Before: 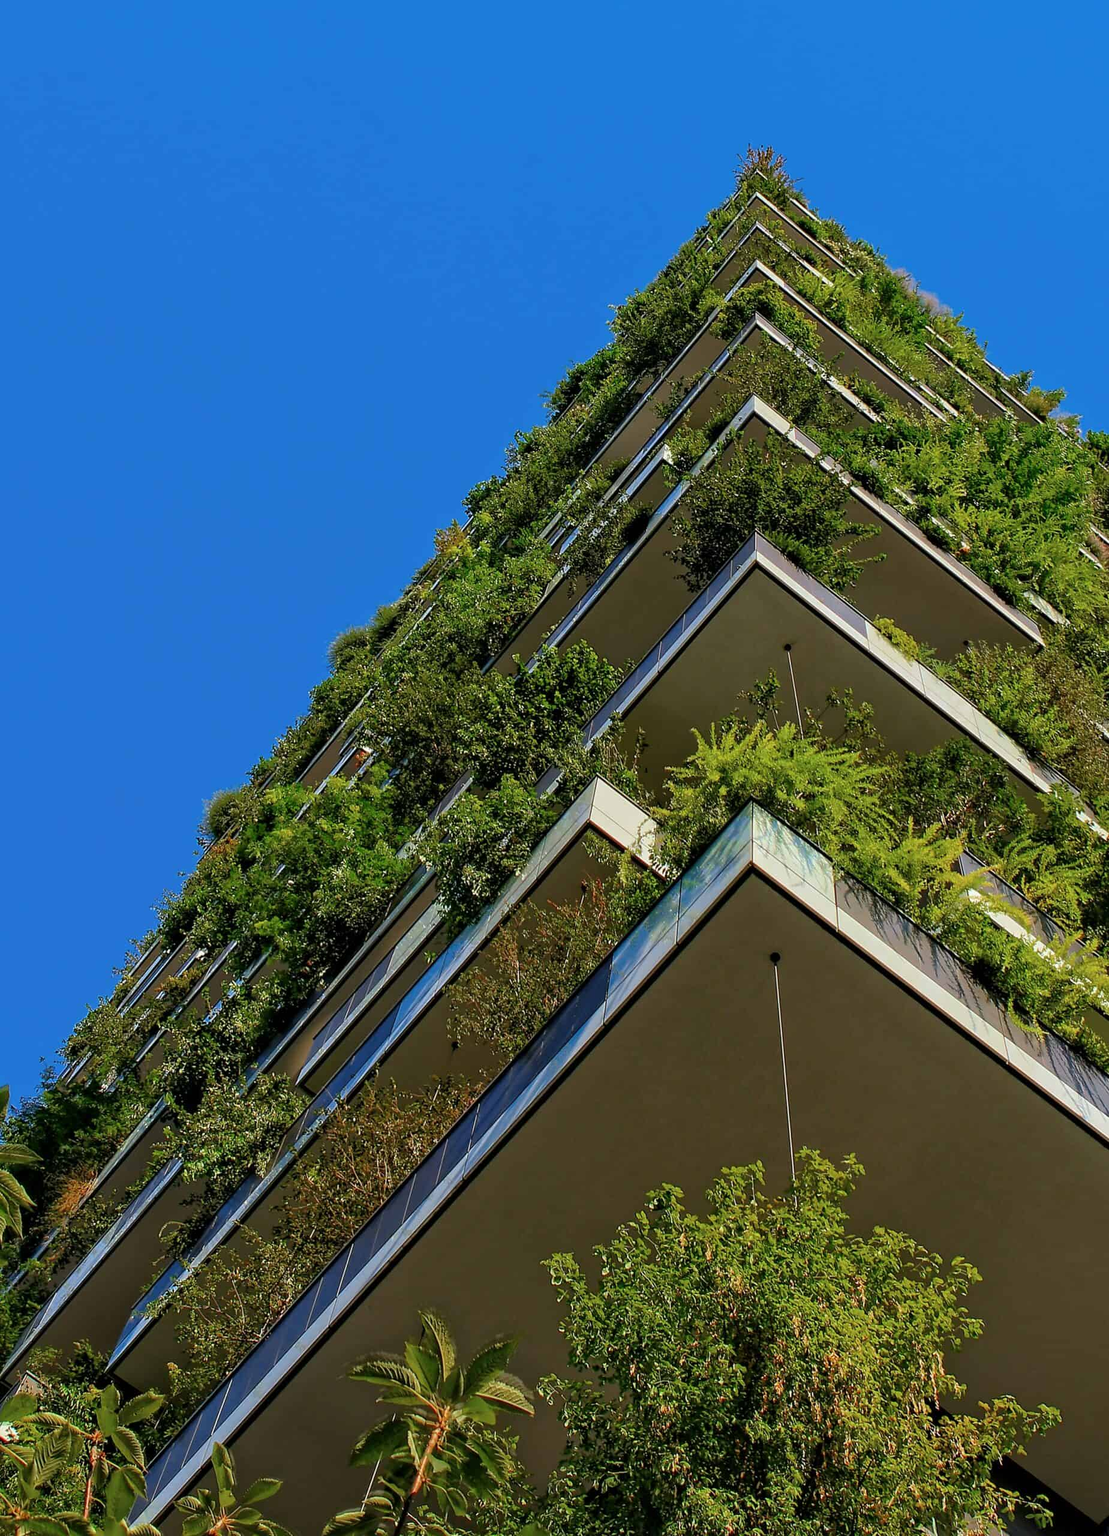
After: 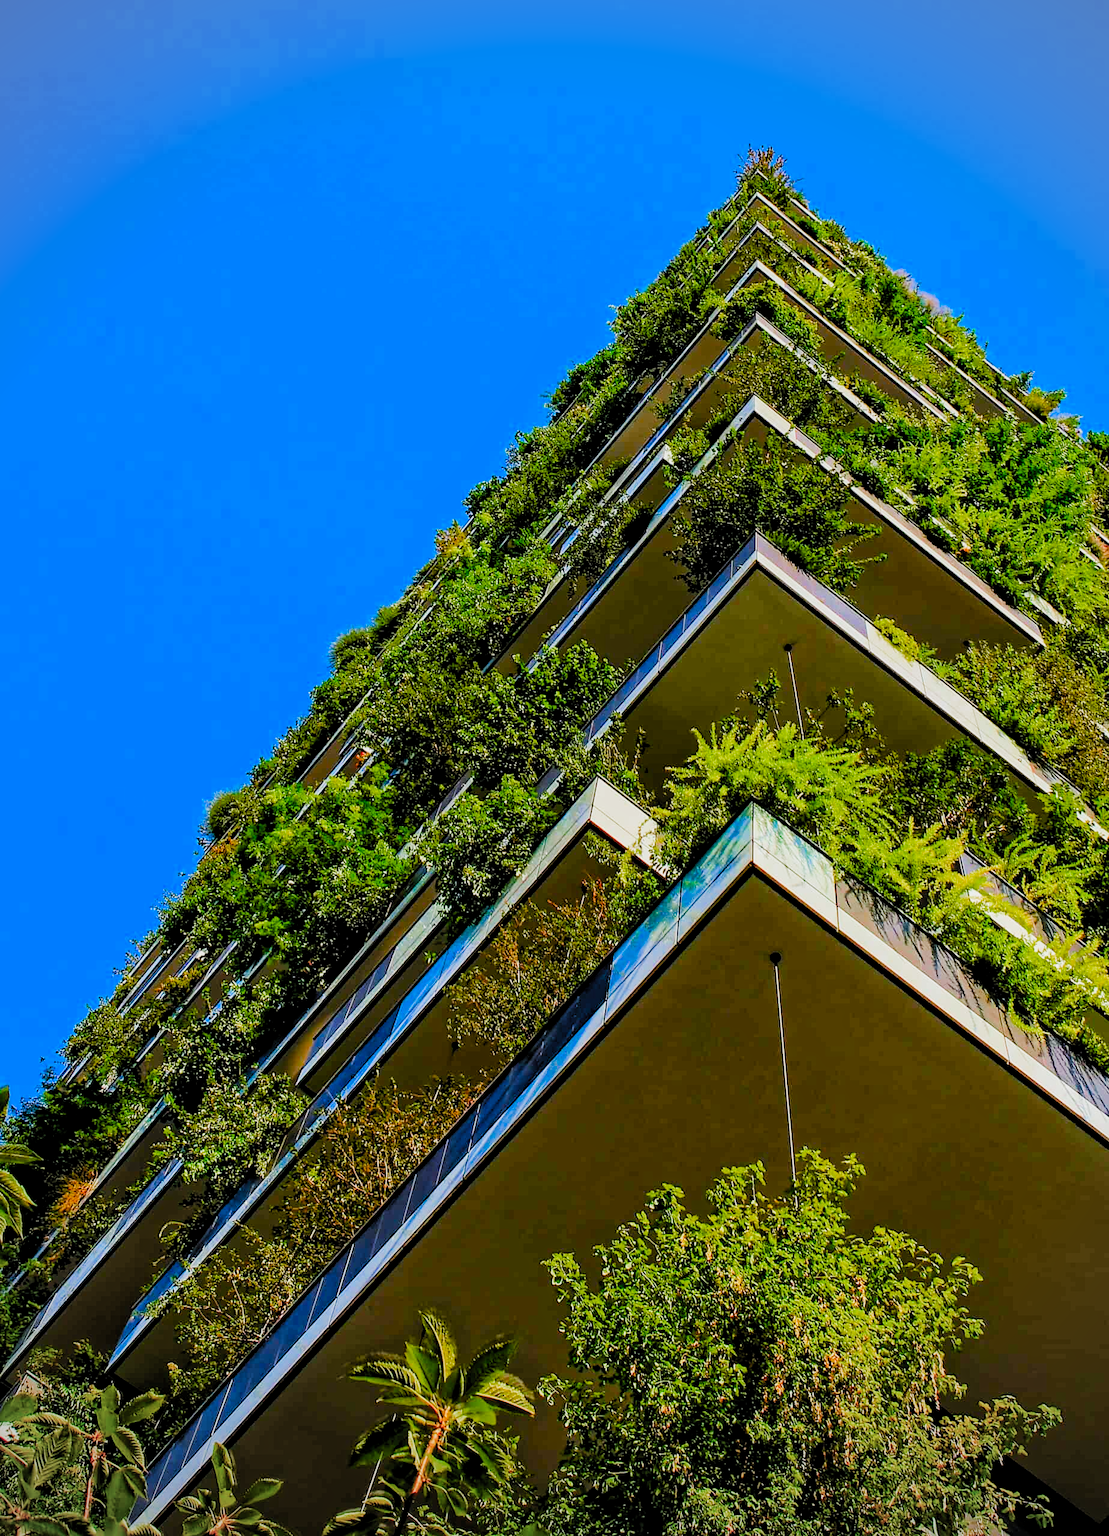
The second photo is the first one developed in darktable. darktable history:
local contrast: highlights 100%, shadows 100%, detail 120%, midtone range 0.2
contrast brightness saturation: contrast 0.2, brightness 0.16, saturation 0.22
color balance rgb: perceptual saturation grading › global saturation 25%, perceptual brilliance grading › mid-tones 10%, perceptual brilliance grading › shadows 15%, global vibrance 20%
filmic: grey point source 18, black point source -8.65, white point source 2.45, grey point target 18, white point target 100, output power 2.2, latitude stops 2, contrast 1.5, saturation 100, global saturation 100
filmic rgb: black relative exposure -7.65 EV, white relative exposure 4.56 EV, hardness 3.61
haze removal: strength 0.29, distance 0.25, compatibility mode true, adaptive false
tone equalizer: on, module defaults
vibrance: on, module defaults
vignetting: fall-off radius 60.92%
